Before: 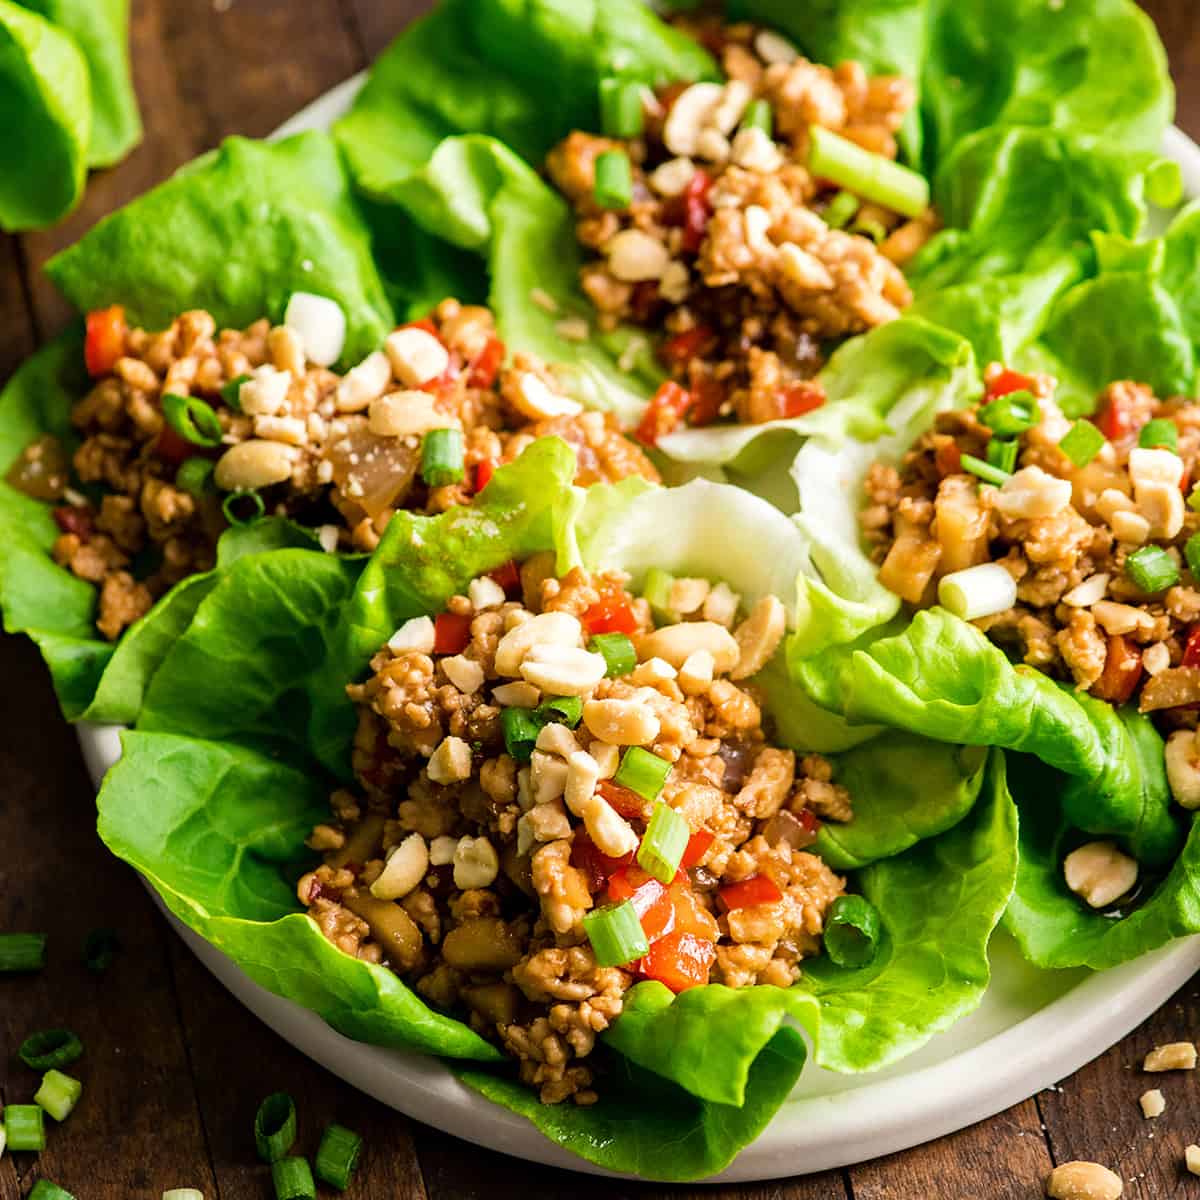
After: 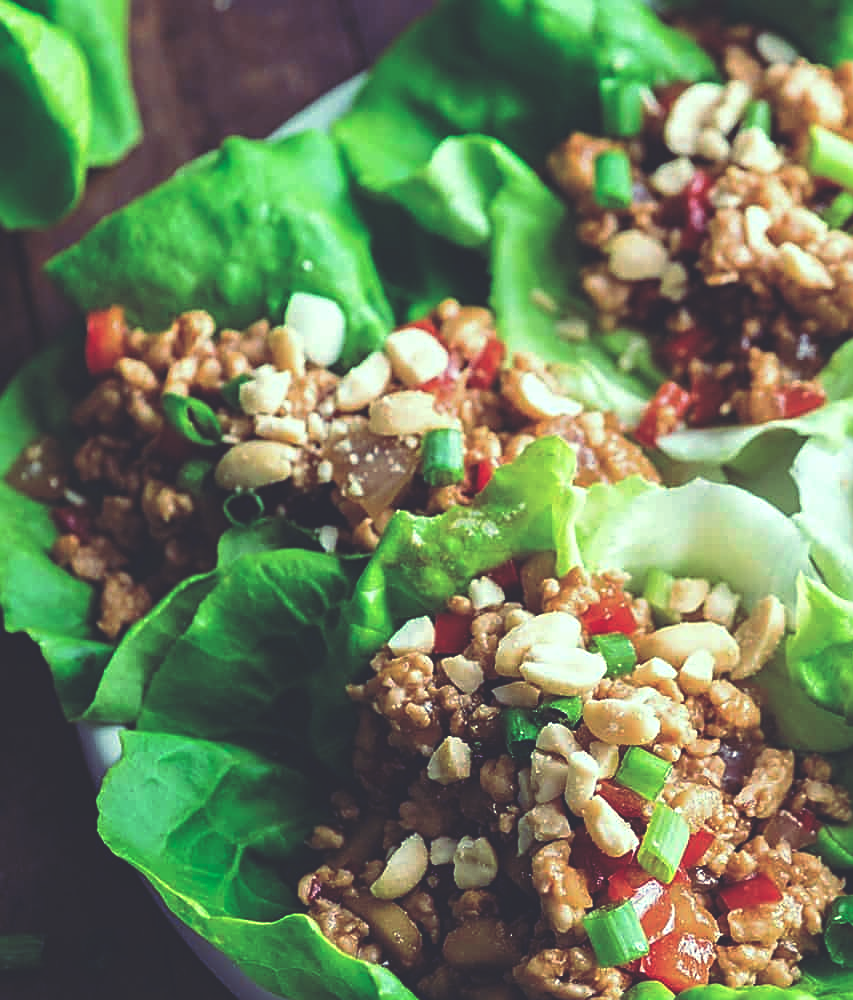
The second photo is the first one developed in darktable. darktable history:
sharpen: on, module defaults
rgb curve: curves: ch0 [(0, 0.186) (0.314, 0.284) (0.576, 0.466) (0.805, 0.691) (0.936, 0.886)]; ch1 [(0, 0.186) (0.314, 0.284) (0.581, 0.534) (0.771, 0.746) (0.936, 0.958)]; ch2 [(0, 0.216) (0.275, 0.39) (1, 1)], mode RGB, independent channels, compensate middle gray true, preserve colors none
crop: right 28.885%, bottom 16.626%
